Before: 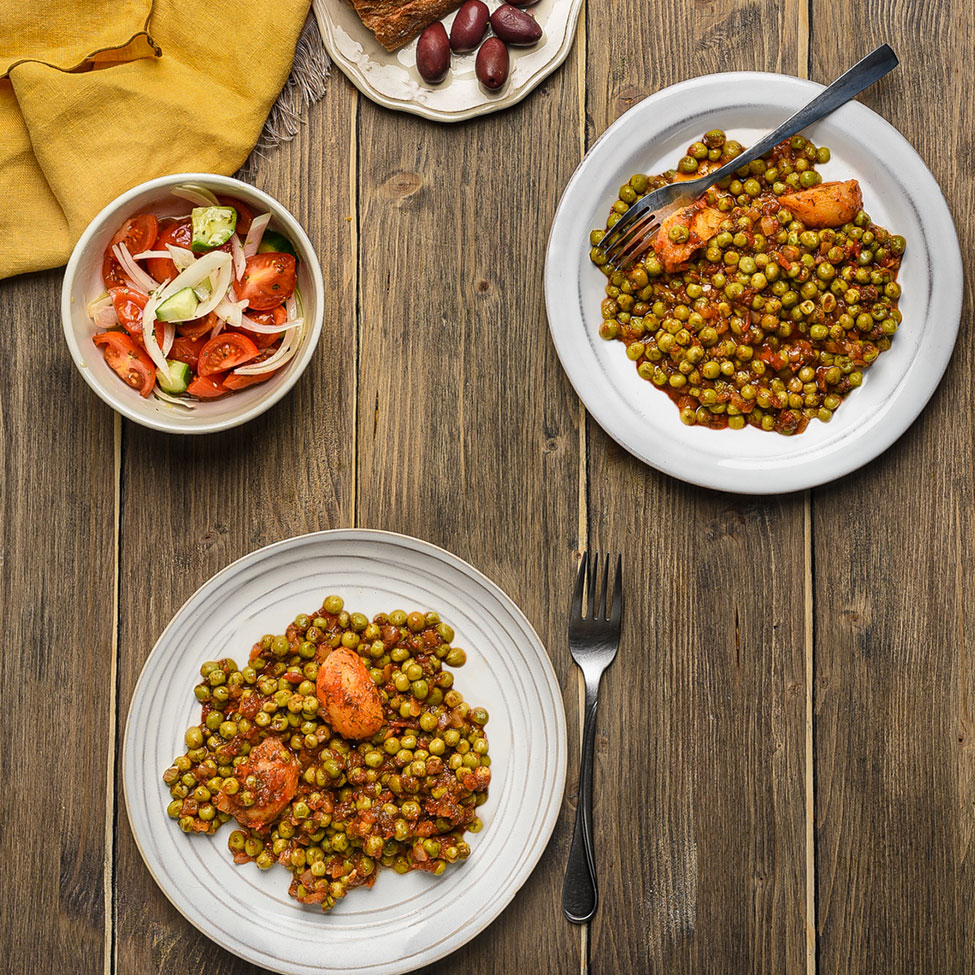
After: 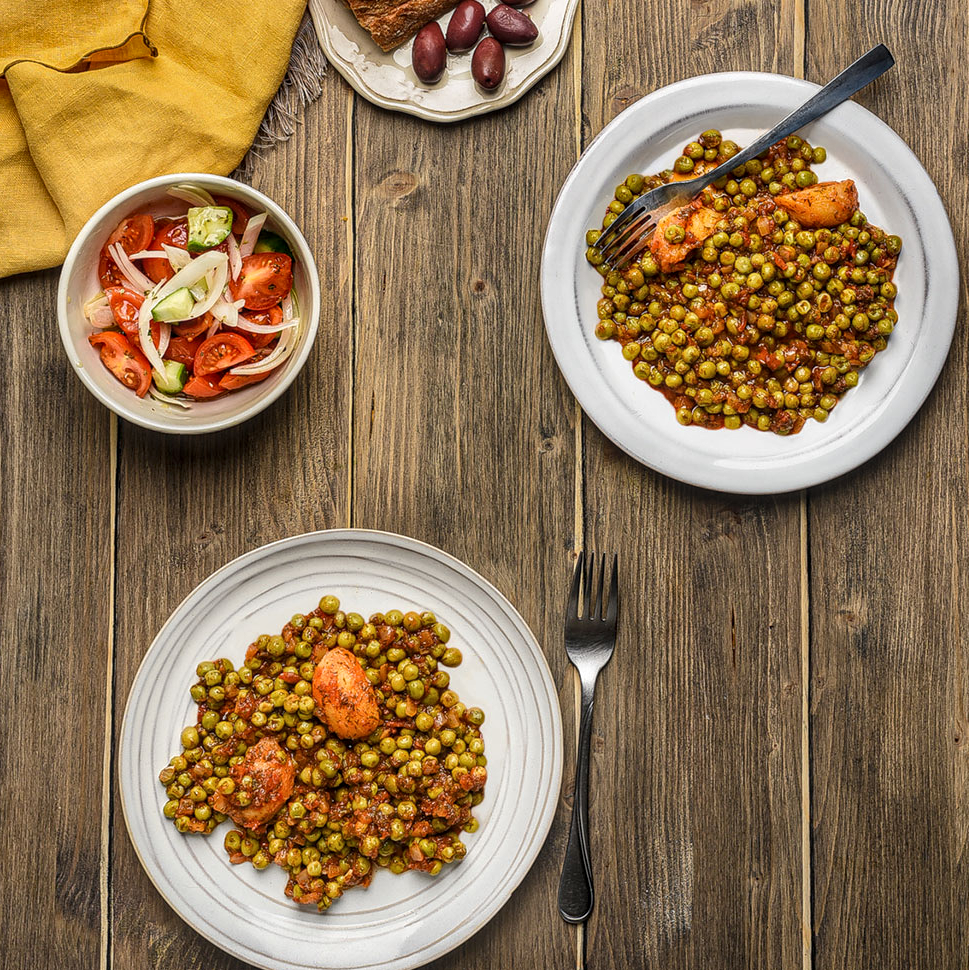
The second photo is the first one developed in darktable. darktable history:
local contrast: on, module defaults
white balance: emerald 1
crop and rotate: left 0.614%, top 0.179%, bottom 0.309%
